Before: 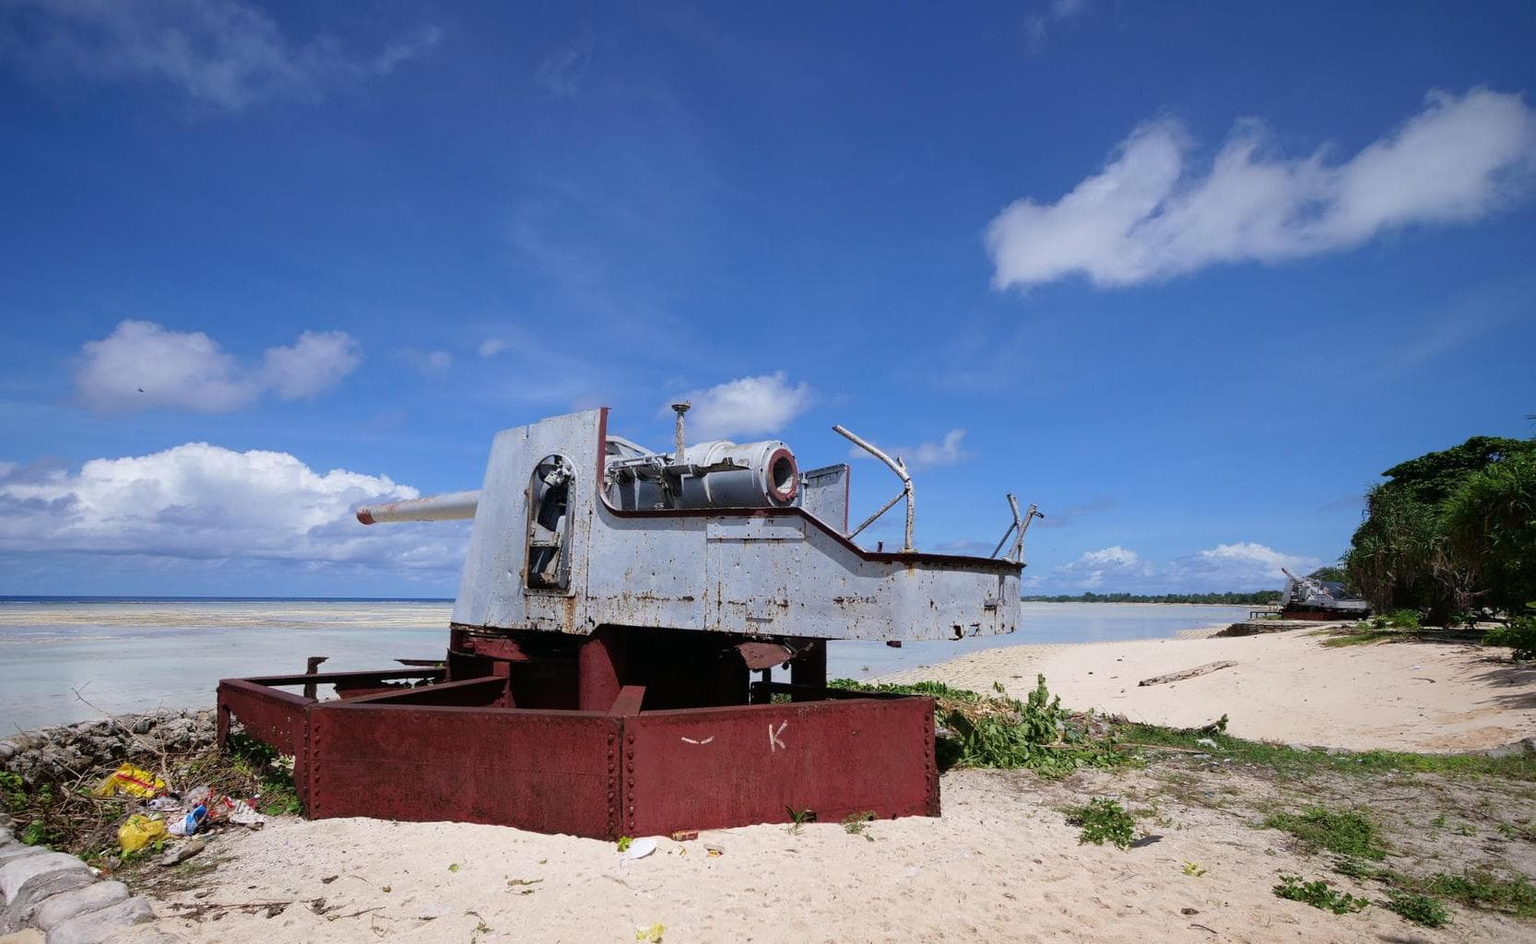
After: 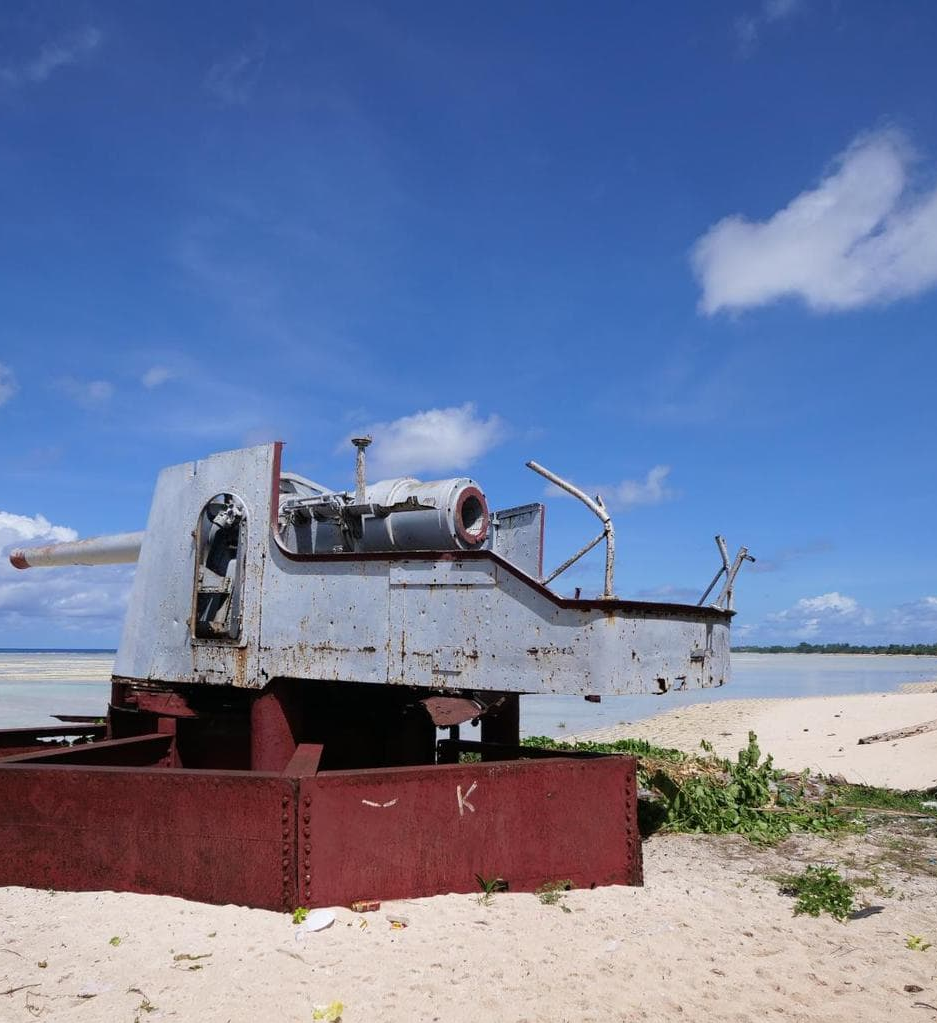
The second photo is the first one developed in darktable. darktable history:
crop and rotate: left 22.673%, right 21.075%
